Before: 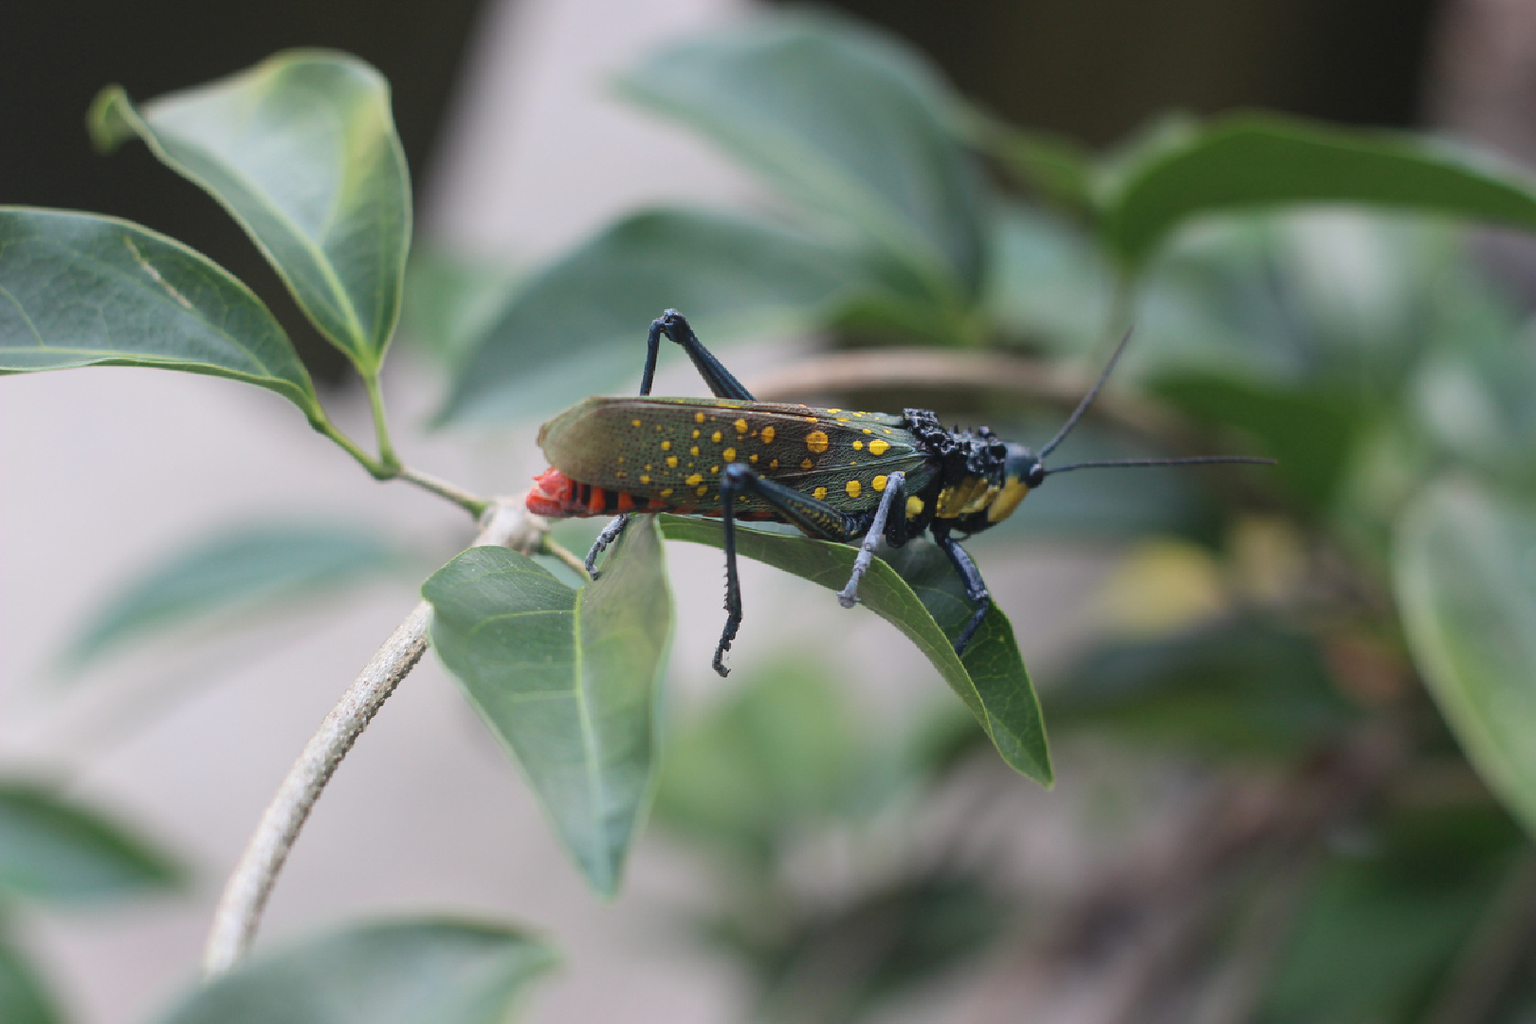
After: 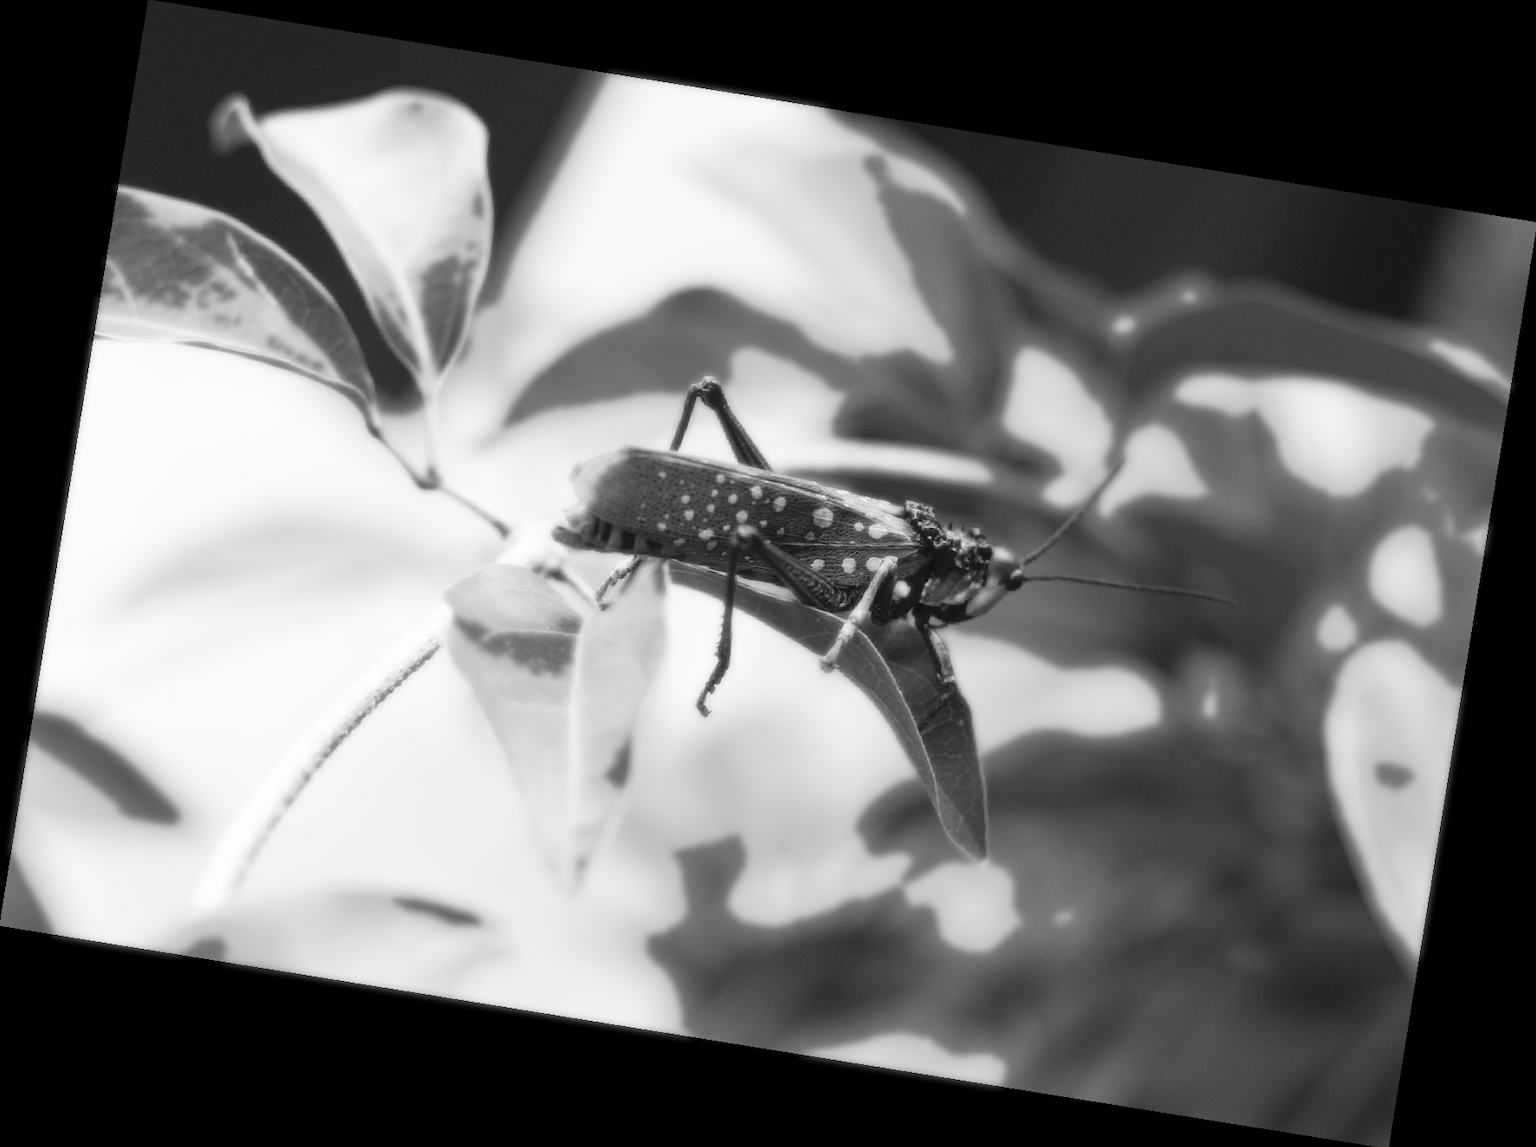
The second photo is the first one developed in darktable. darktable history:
monochrome: a 0, b 0, size 0.5, highlights 0.57
rotate and perspective: rotation 9.12°, automatic cropping off
bloom: size 0%, threshold 54.82%, strength 8.31%
